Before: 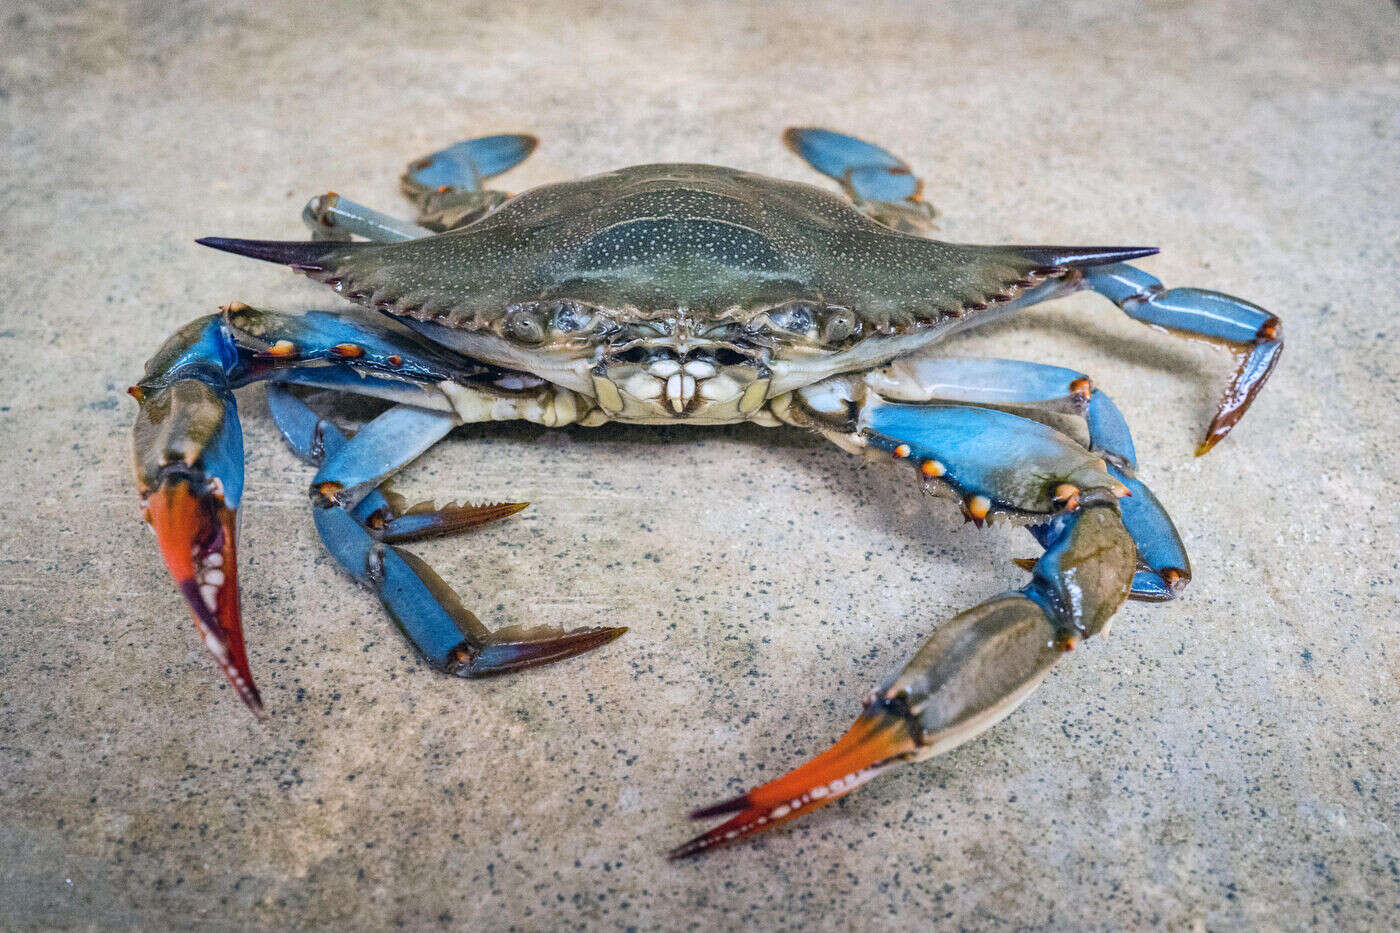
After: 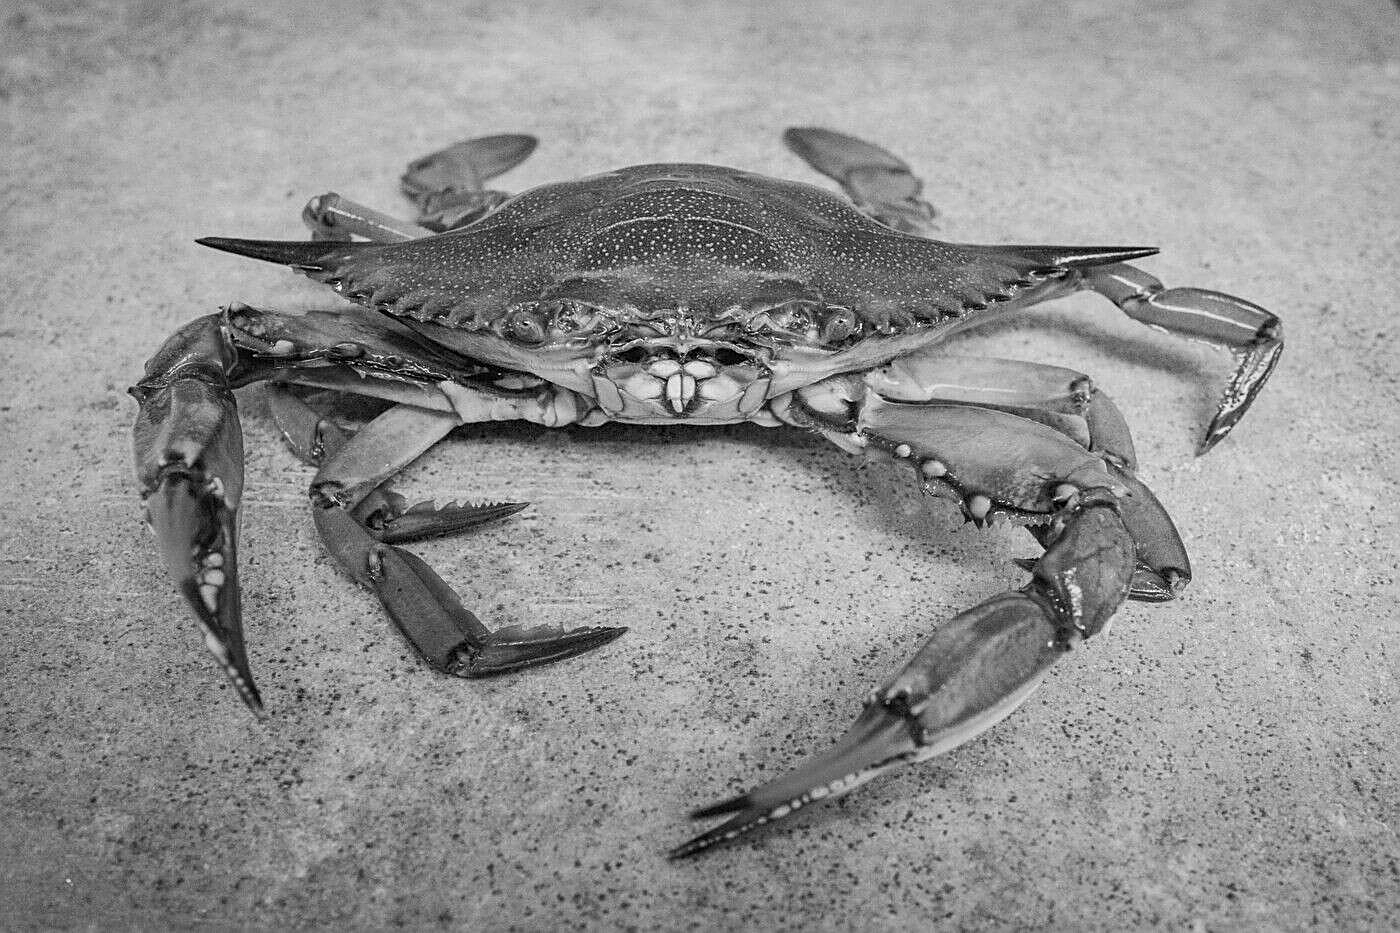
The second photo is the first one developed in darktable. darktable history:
monochrome: a -74.22, b 78.2
sharpen: on, module defaults
color balance rgb: shadows lift › hue 87.51°, highlights gain › chroma 1.62%, highlights gain › hue 55.1°, global offset › chroma 0.06%, global offset › hue 253.66°, linear chroma grading › global chroma 0.5%
white balance: red 0.978, blue 0.999
